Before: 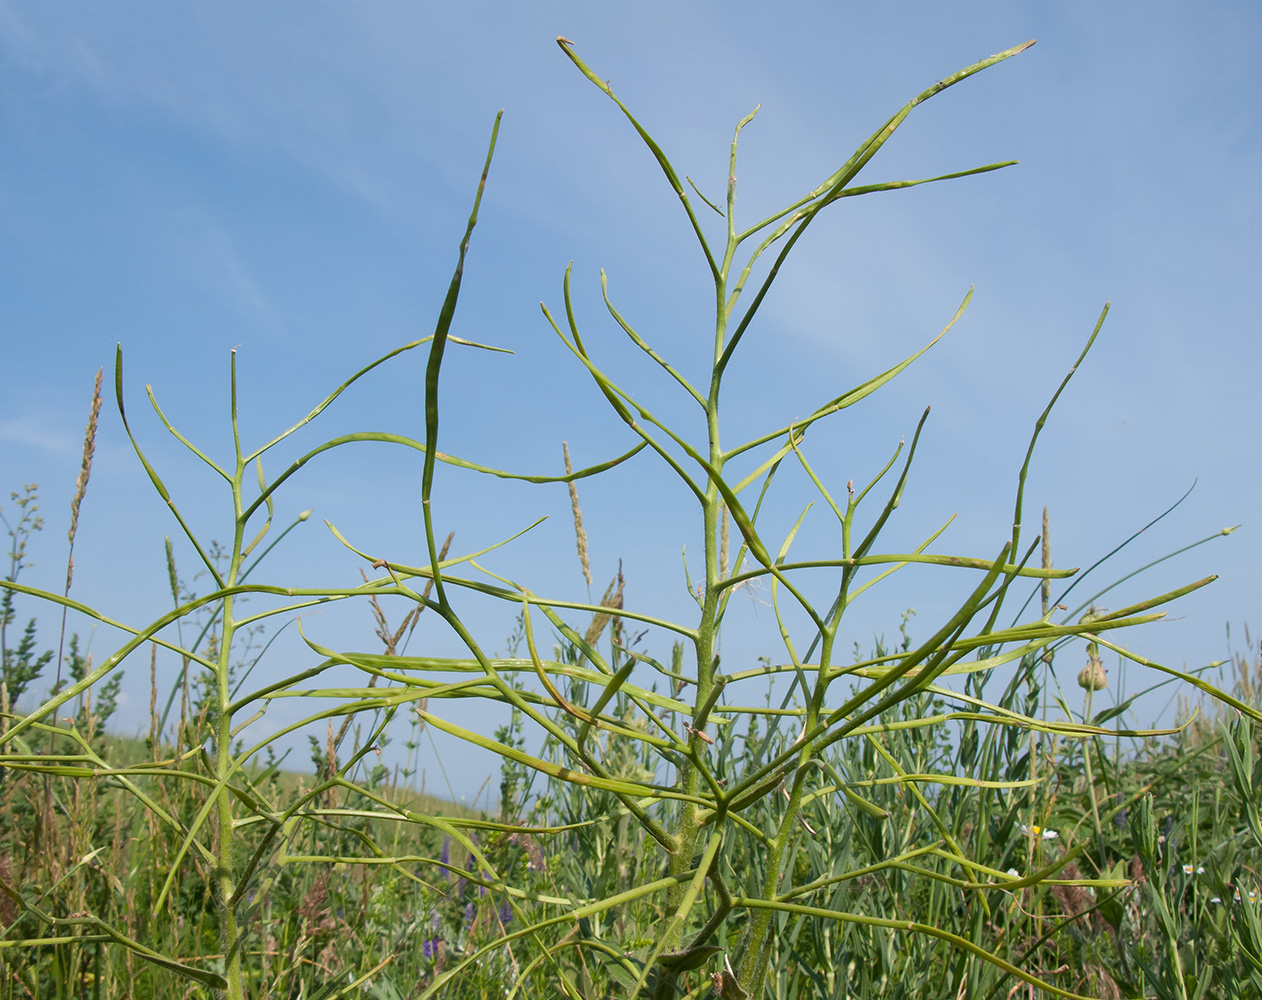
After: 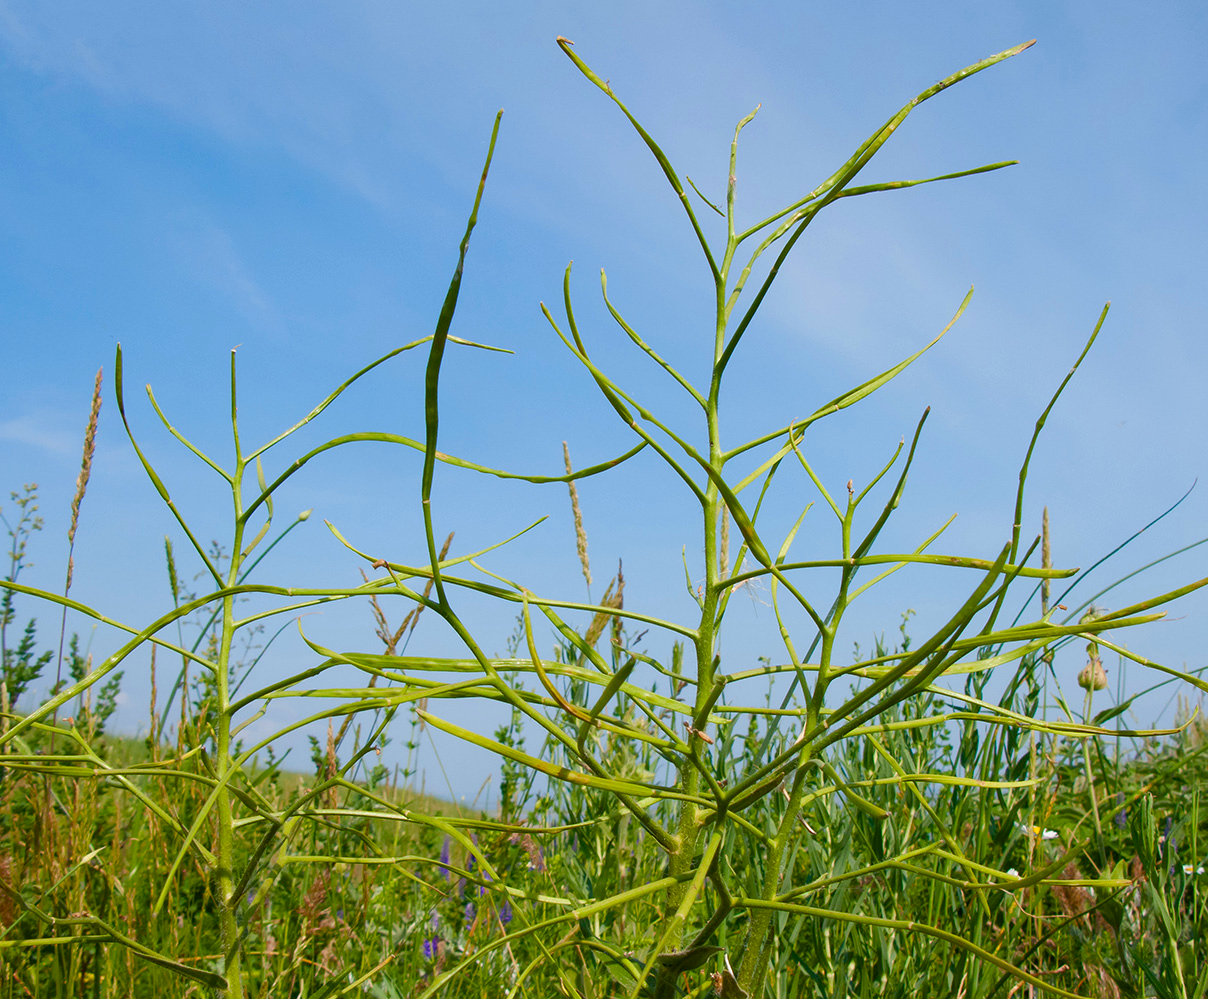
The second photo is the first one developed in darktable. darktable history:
crop: right 4.155%, bottom 0.022%
color balance rgb: linear chroma grading › global chroma 15.508%, perceptual saturation grading › global saturation 20%, perceptual saturation grading › highlights -25.187%, perceptual saturation grading › shadows 49.905%, global vibrance 15.429%
